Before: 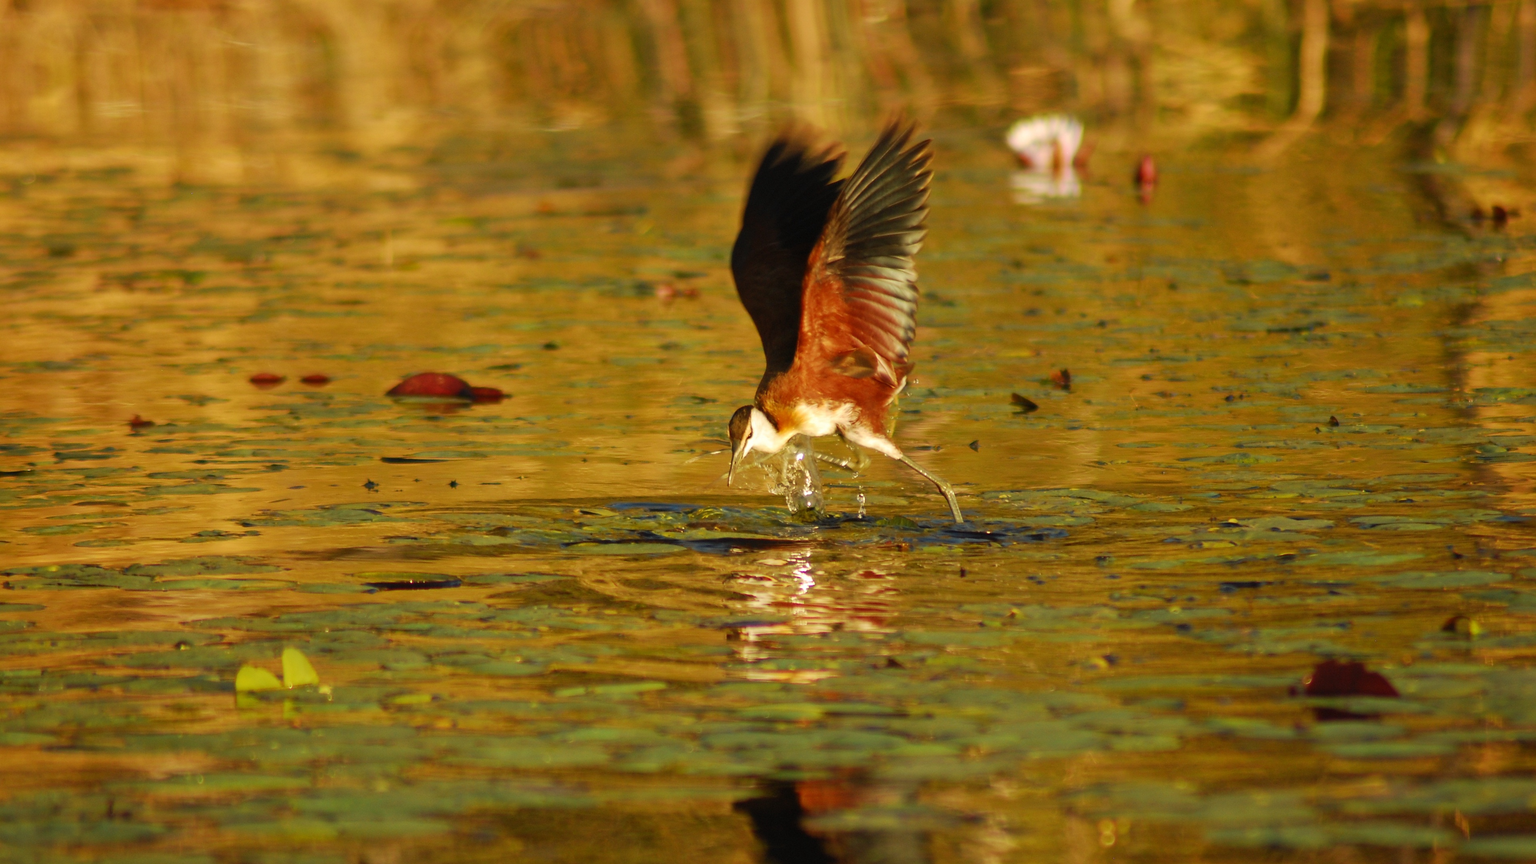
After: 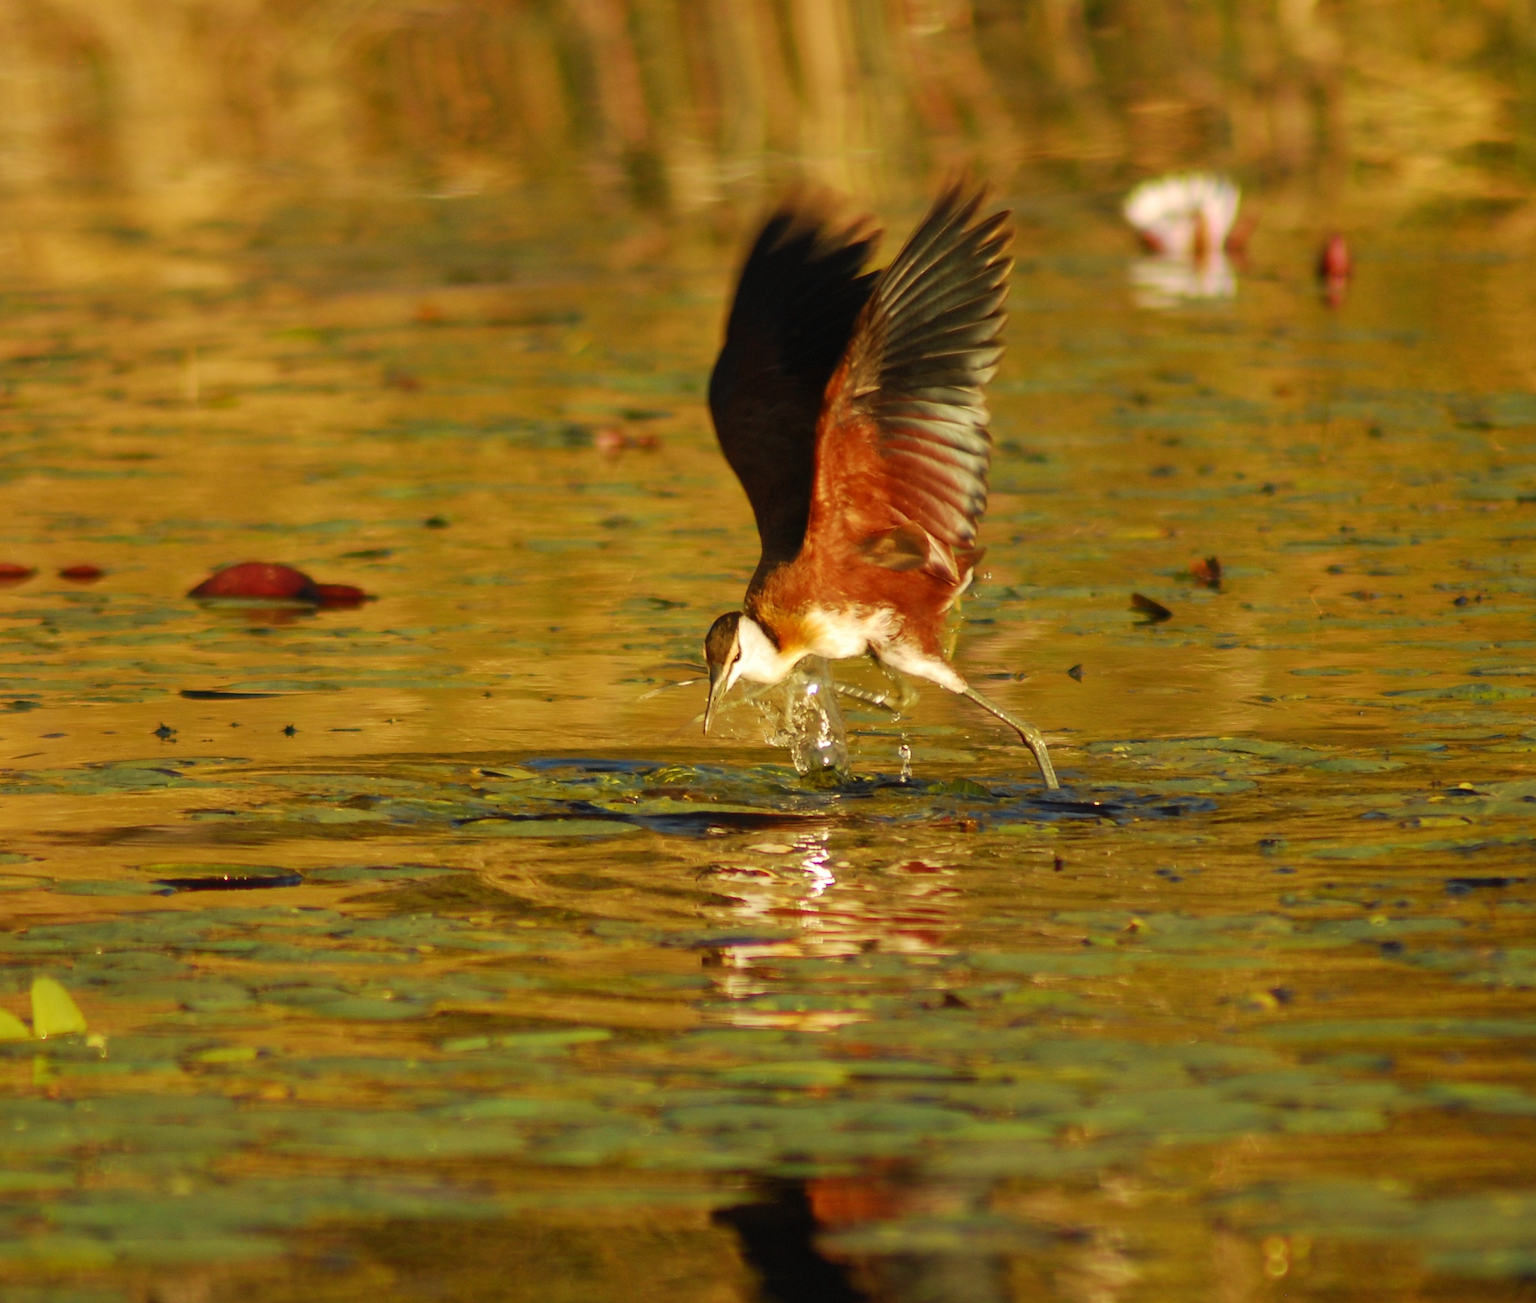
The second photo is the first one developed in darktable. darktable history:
crop: left 17.051%, right 16.648%
